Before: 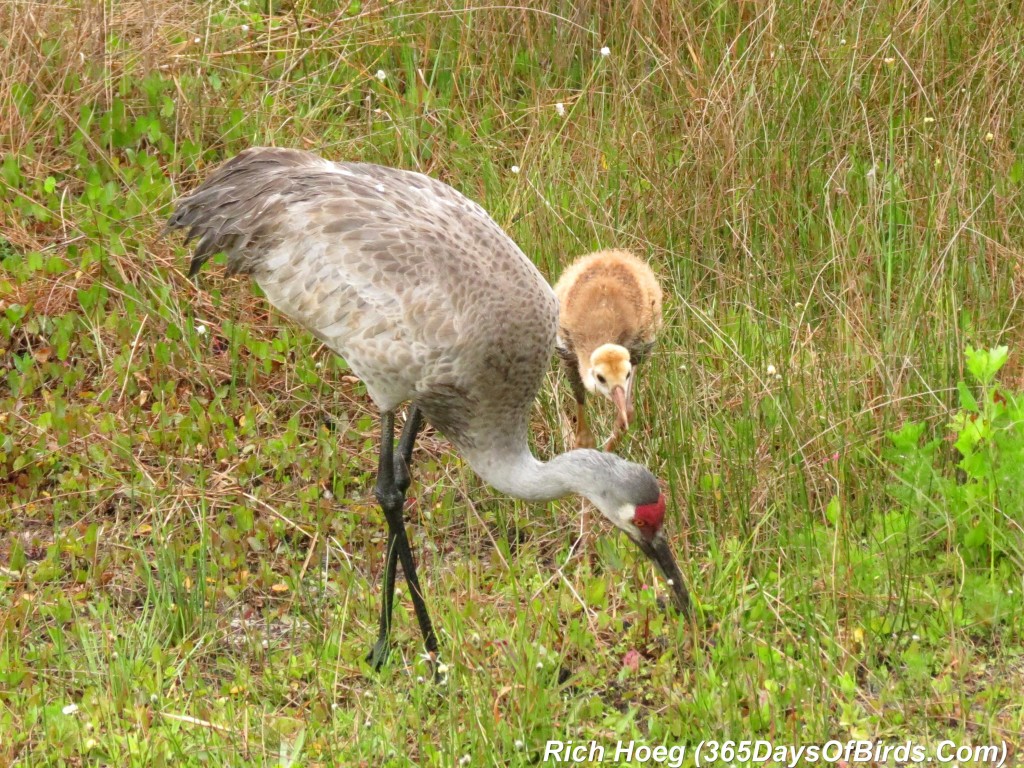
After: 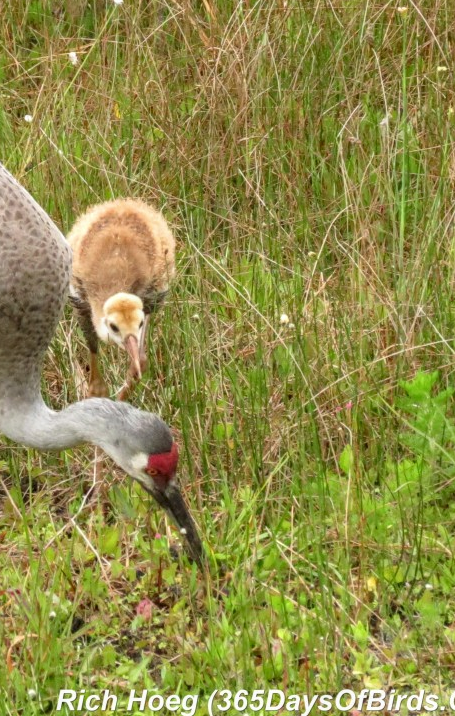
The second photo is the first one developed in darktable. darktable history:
crop: left 47.59%, top 6.678%, right 7.969%
exposure: exposure -0.155 EV, compensate exposure bias true, compensate highlight preservation false
local contrast: on, module defaults
